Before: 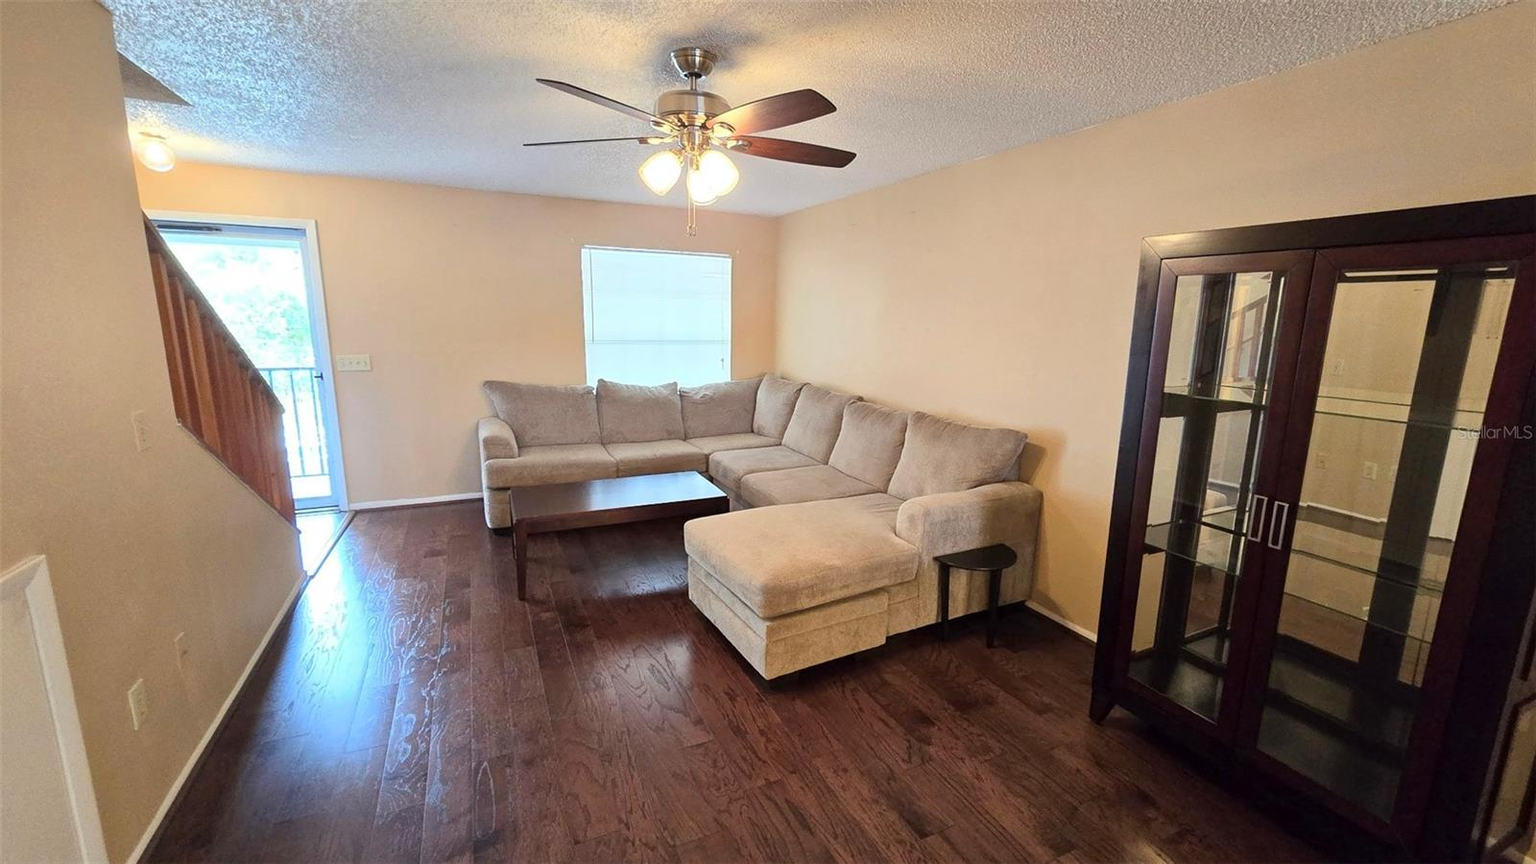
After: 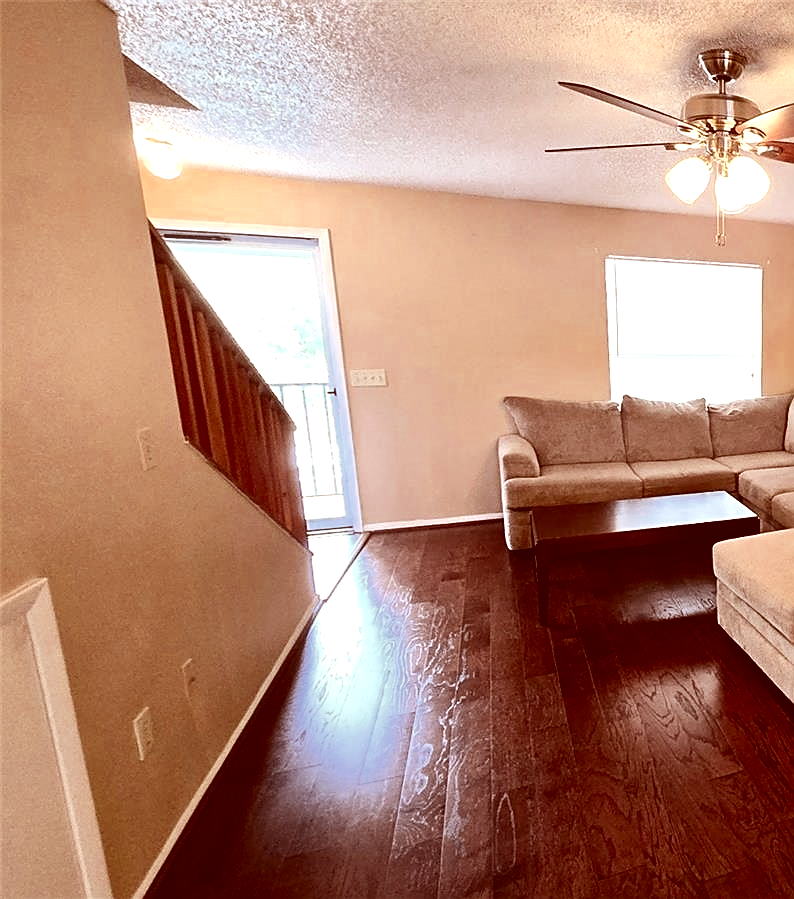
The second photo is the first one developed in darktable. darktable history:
color correction: highlights a* 9.24, highlights b* 9.01, shadows a* 39.34, shadows b* 39.6, saturation 0.779
crop and rotate: left 0.053%, top 0%, right 50.267%
sharpen: on, module defaults
haze removal: strength -0.052, compatibility mode true, adaptive false
exposure: black level correction 0.001, exposure 0.499 EV, compensate highlight preservation false
contrast brightness saturation: contrast 0.189, brightness -0.24, saturation 0.11
color zones: curves: ch0 [(0, 0.5) (0.125, 0.4) (0.25, 0.5) (0.375, 0.4) (0.5, 0.4) (0.625, 0.35) (0.75, 0.35) (0.875, 0.5)]; ch1 [(0, 0.35) (0.125, 0.45) (0.25, 0.35) (0.375, 0.35) (0.5, 0.35) (0.625, 0.35) (0.75, 0.45) (0.875, 0.35)]; ch2 [(0, 0.6) (0.125, 0.5) (0.25, 0.5) (0.375, 0.6) (0.5, 0.6) (0.625, 0.5) (0.75, 0.5) (0.875, 0.5)]
